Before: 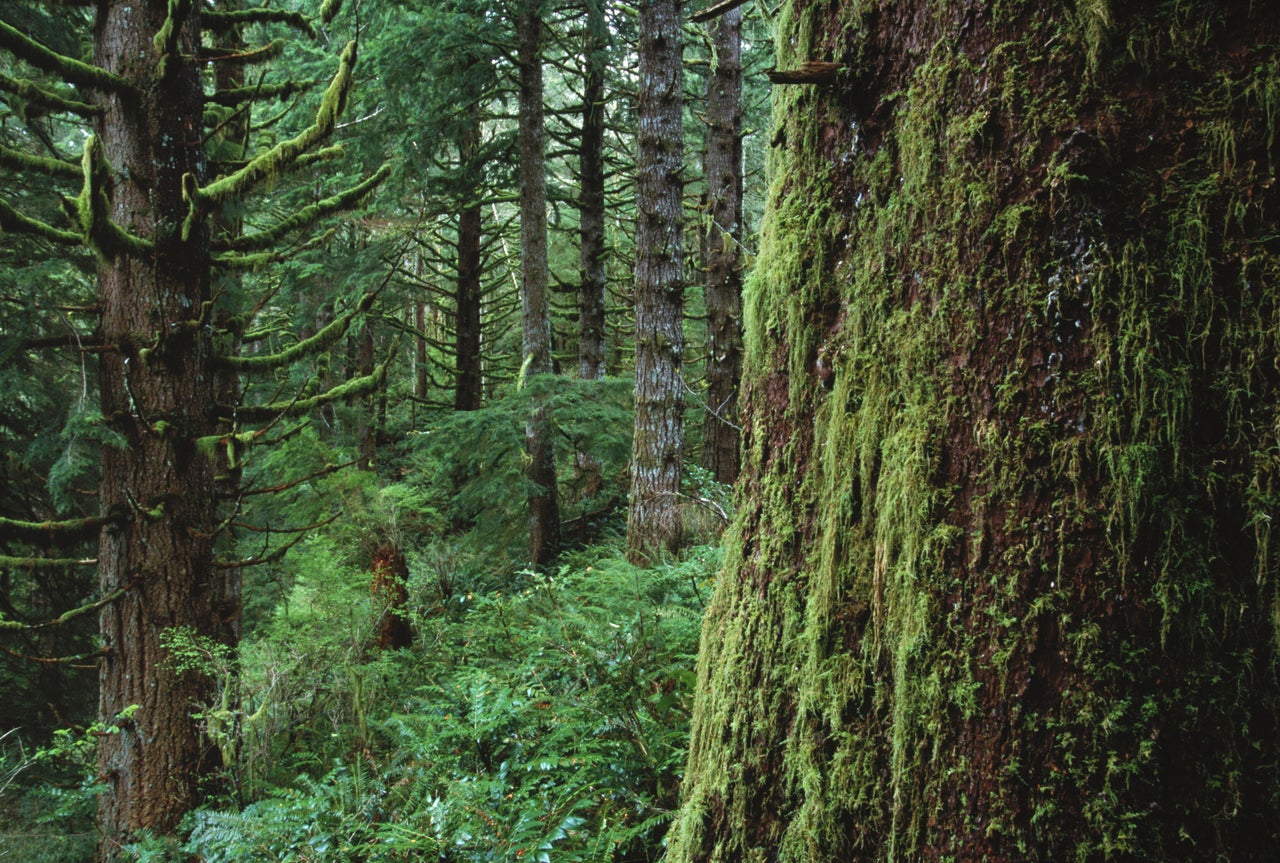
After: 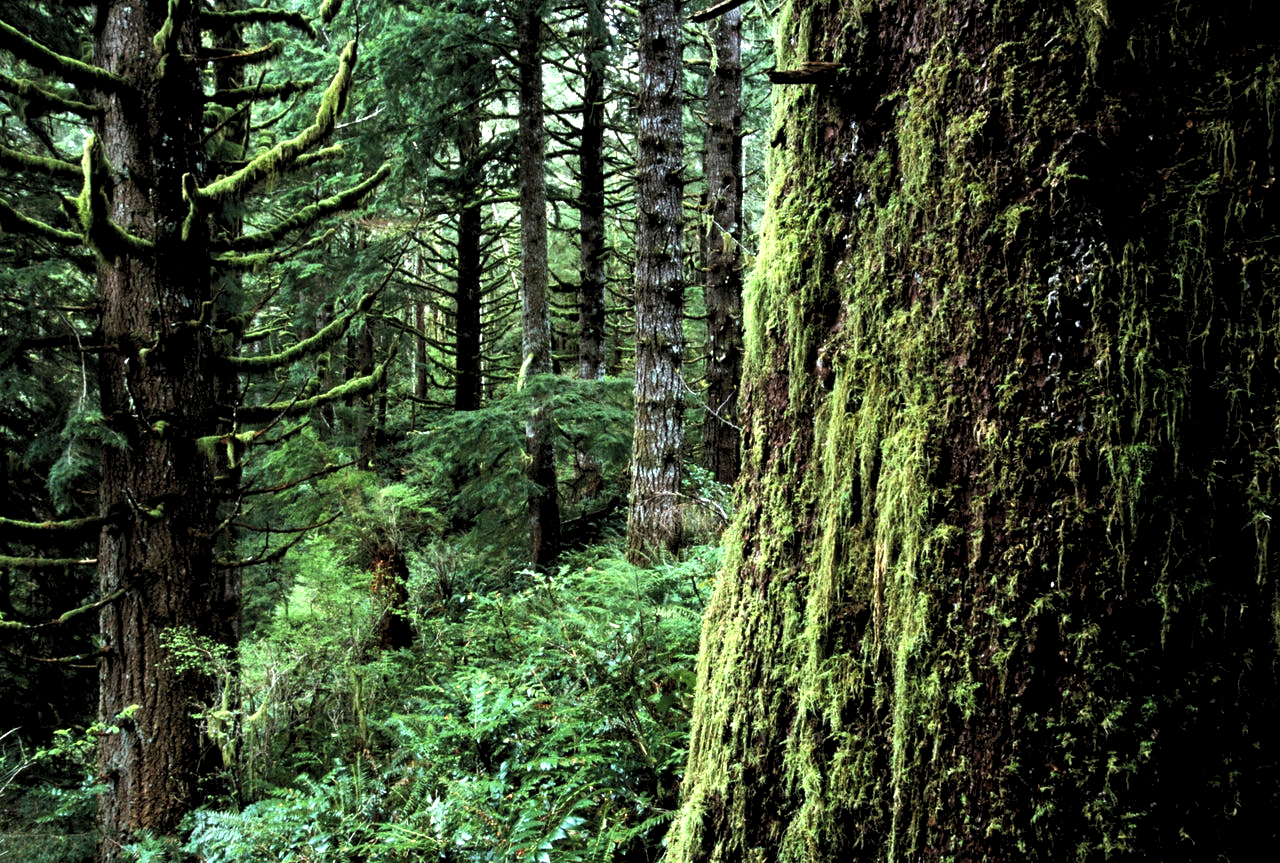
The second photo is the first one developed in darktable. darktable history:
rgb levels: levels [[0.01, 0.419, 0.839], [0, 0.5, 1], [0, 0.5, 1]]
tone equalizer: -8 EV -1.08 EV, -7 EV -1.01 EV, -6 EV -0.867 EV, -5 EV -0.578 EV, -3 EV 0.578 EV, -2 EV 0.867 EV, -1 EV 1.01 EV, +0 EV 1.08 EV, edges refinement/feathering 500, mask exposure compensation -1.57 EV, preserve details no
